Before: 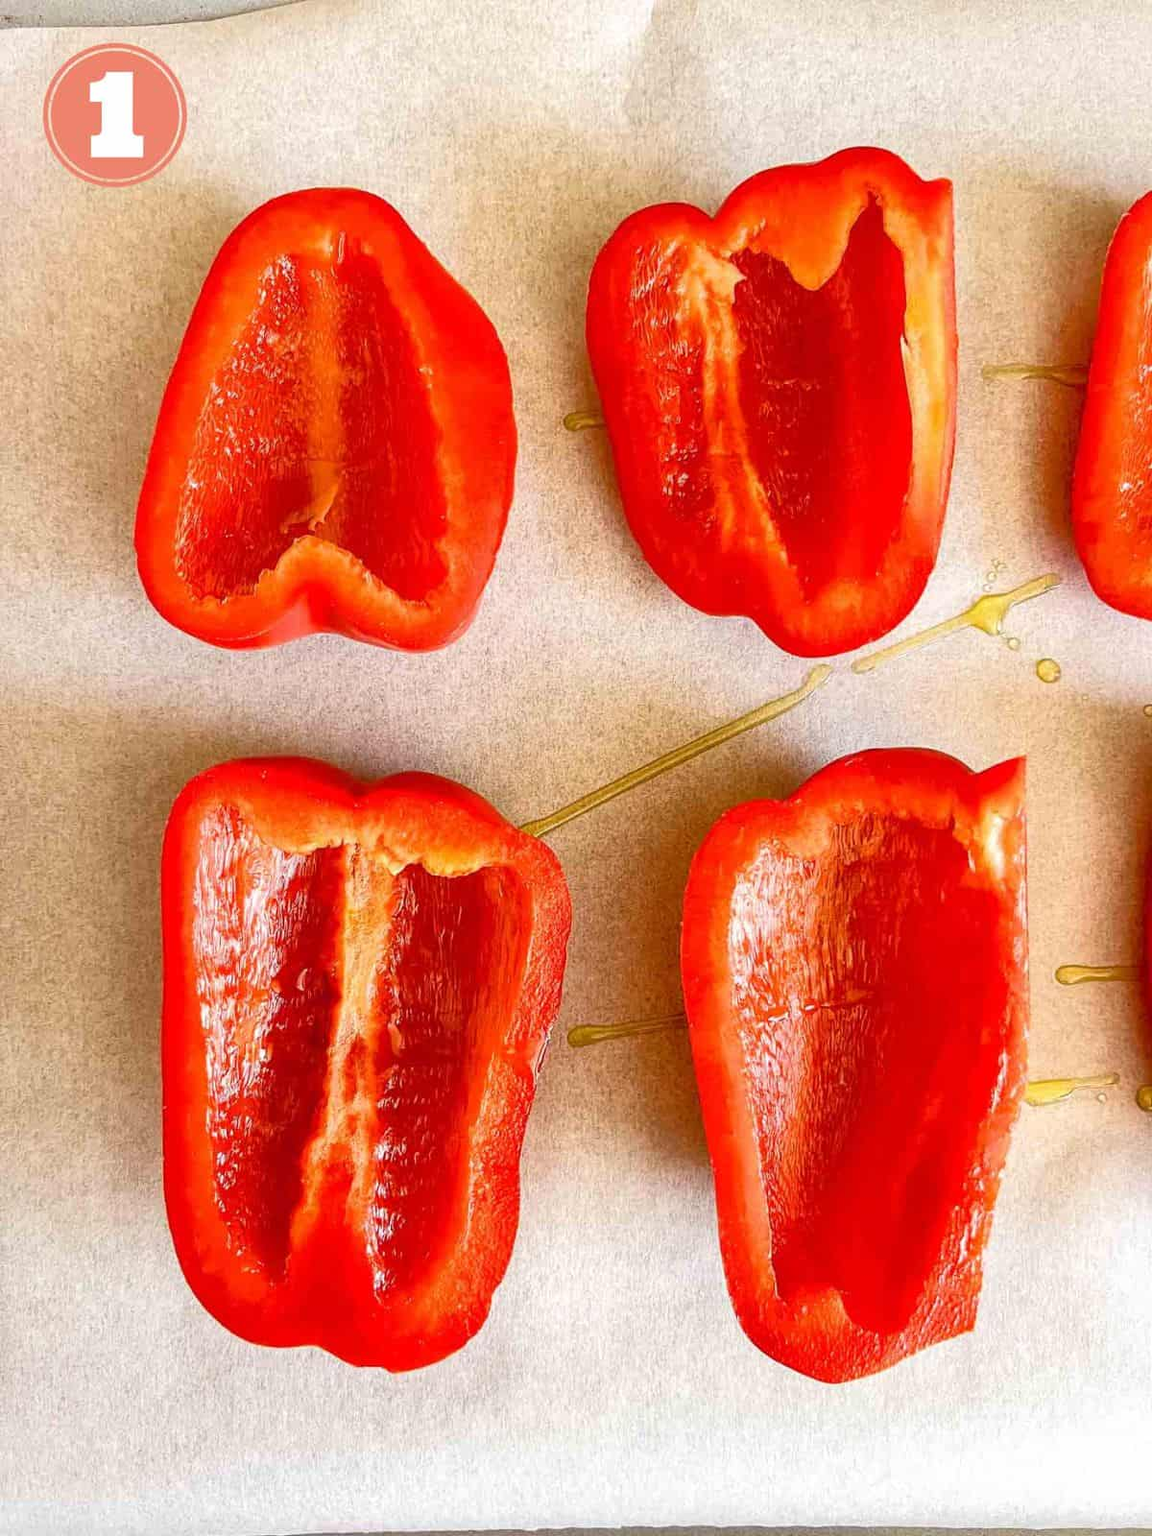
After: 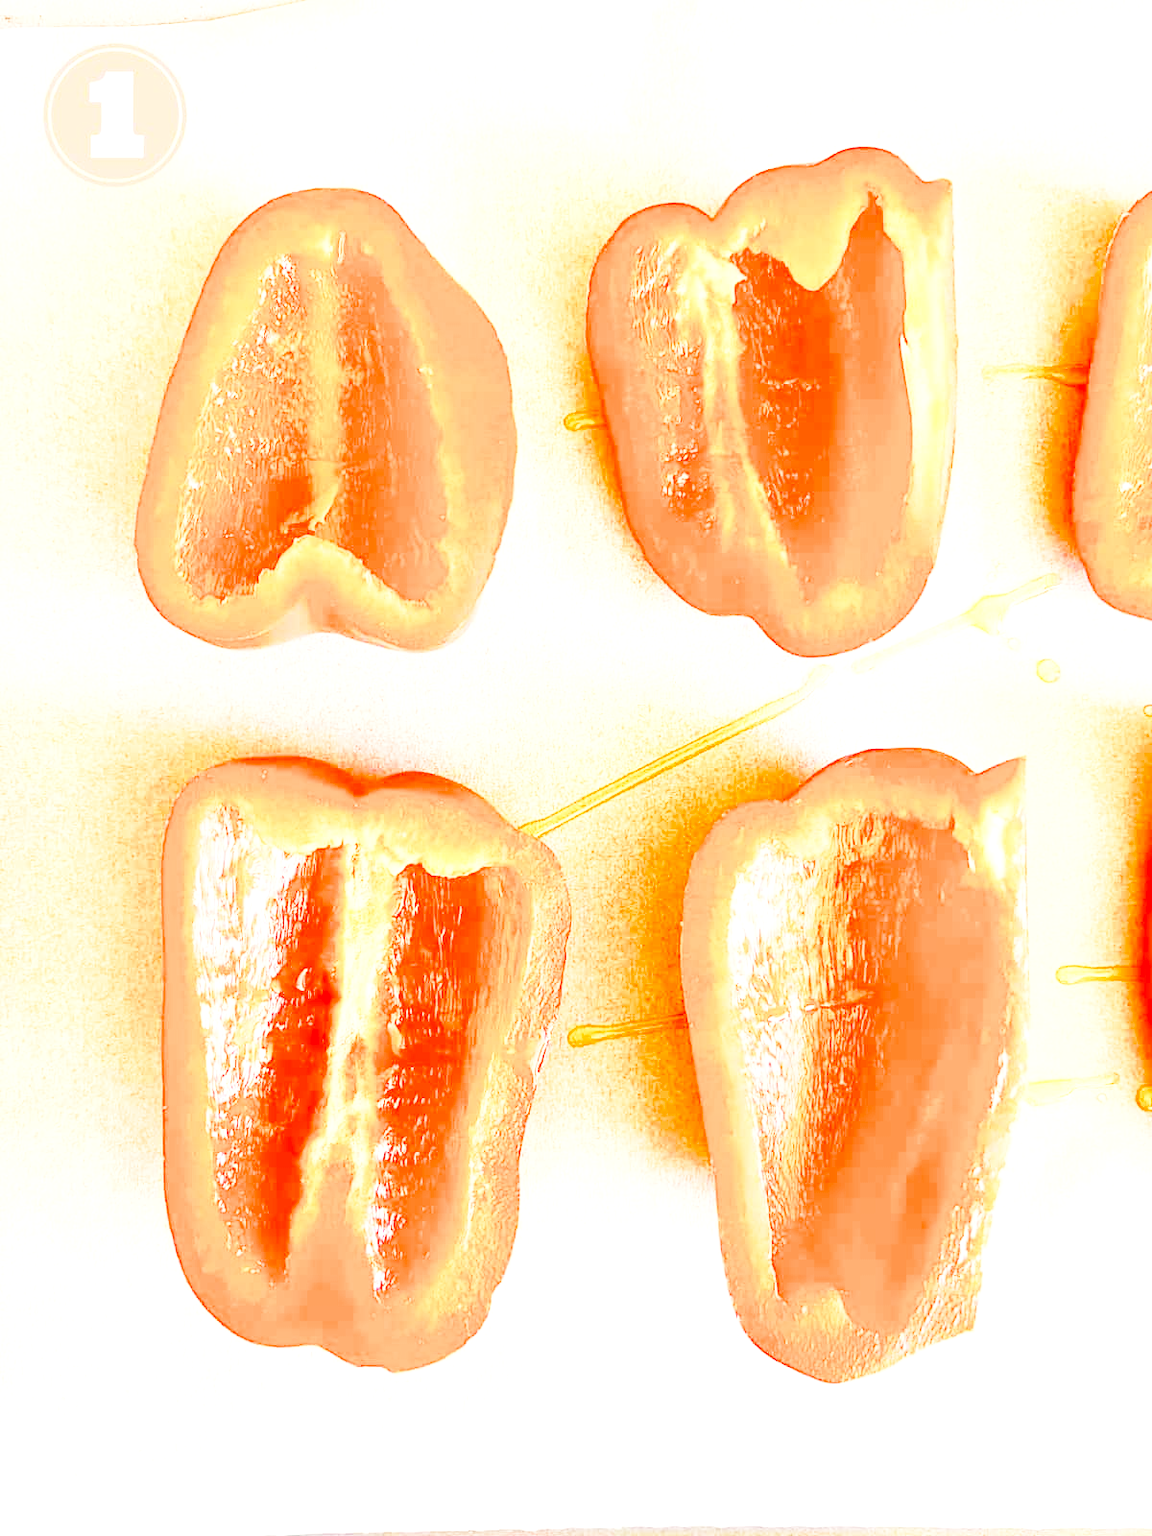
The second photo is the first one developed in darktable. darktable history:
exposure: exposure 1.061 EV, compensate highlight preservation false
tone curve: curves: ch0 [(0, 0.01) (0.052, 0.045) (0.136, 0.133) (0.29, 0.332) (0.453, 0.531) (0.676, 0.751) (0.89, 0.919) (1, 1)]; ch1 [(0, 0) (0.094, 0.081) (0.285, 0.299) (0.385, 0.403) (0.447, 0.429) (0.495, 0.496) (0.544, 0.552) (0.589, 0.612) (0.722, 0.728) (1, 1)]; ch2 [(0, 0) (0.257, 0.217) (0.43, 0.421) (0.498, 0.507) (0.531, 0.544) (0.56, 0.579) (0.625, 0.642) (1, 1)], color space Lab, independent channels, preserve colors none
color balance rgb: linear chroma grading › shadows 32%, linear chroma grading › global chroma -2%, linear chroma grading › mid-tones 4%, perceptual saturation grading › global saturation -2%, perceptual saturation grading › highlights -8%, perceptual saturation grading › mid-tones 8%, perceptual saturation grading › shadows 4%, perceptual brilliance grading › highlights 8%, perceptual brilliance grading › mid-tones 4%, perceptual brilliance grading › shadows 2%, global vibrance 16%, saturation formula JzAzBz (2021)
base curve: curves: ch0 [(0, 0) (0.028, 0.03) (0.121, 0.232) (0.46, 0.748) (0.859, 0.968) (1, 1)], preserve colors none
